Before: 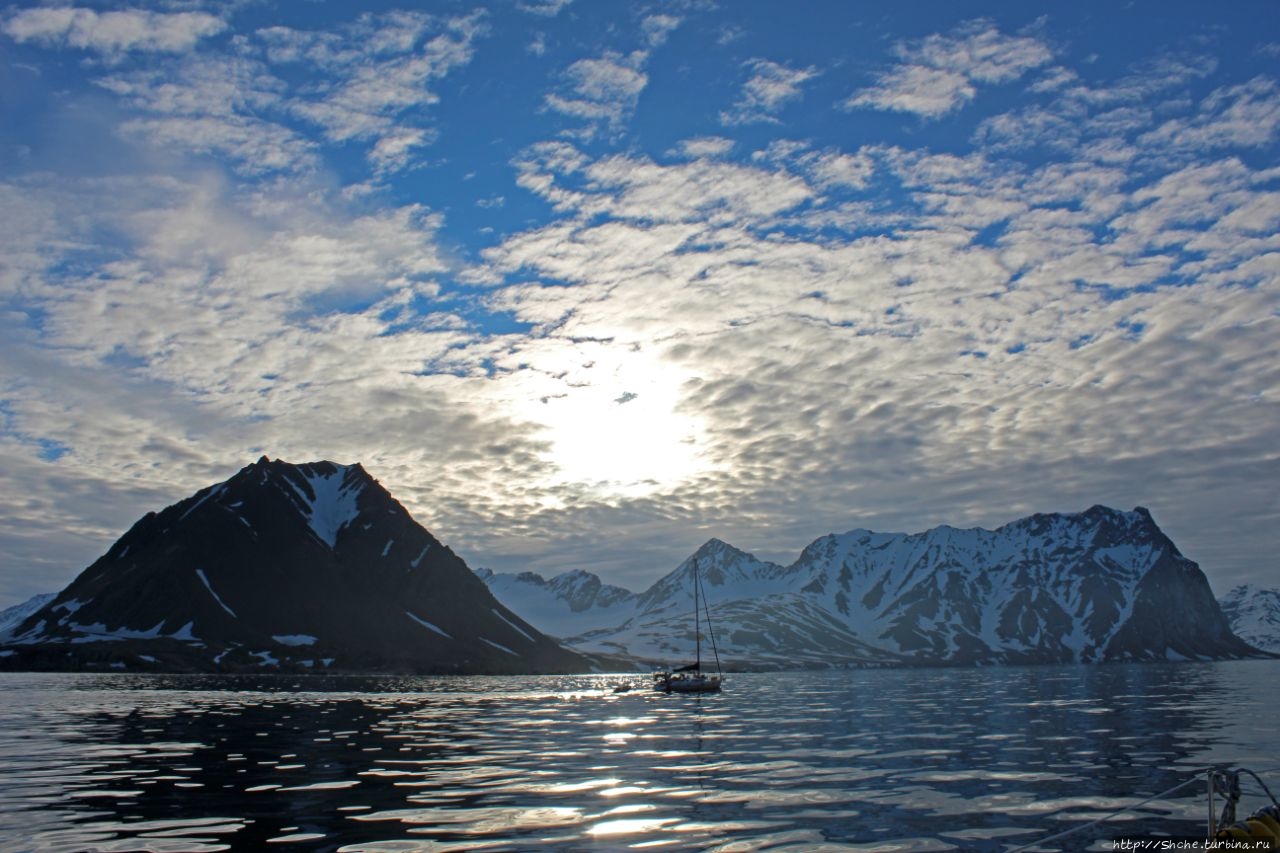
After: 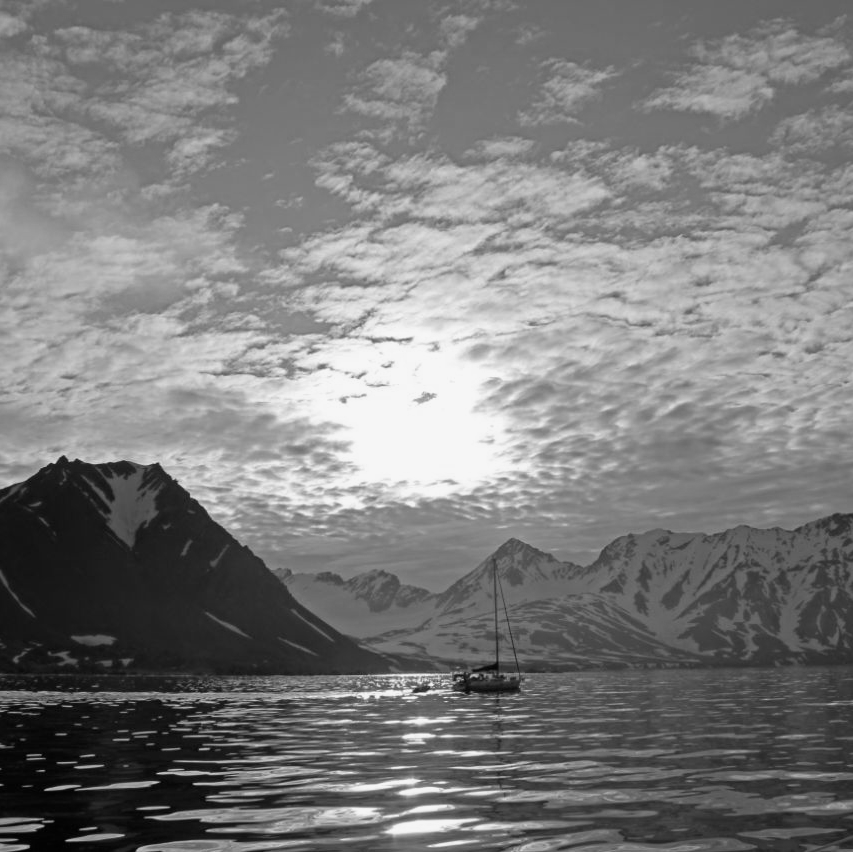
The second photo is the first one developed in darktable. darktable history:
crop and rotate: left 15.754%, right 17.579%
color calibration: output gray [0.23, 0.37, 0.4, 0], gray › normalize channels true, illuminant same as pipeline (D50), adaptation XYZ, x 0.346, y 0.359, gamut compression 0
